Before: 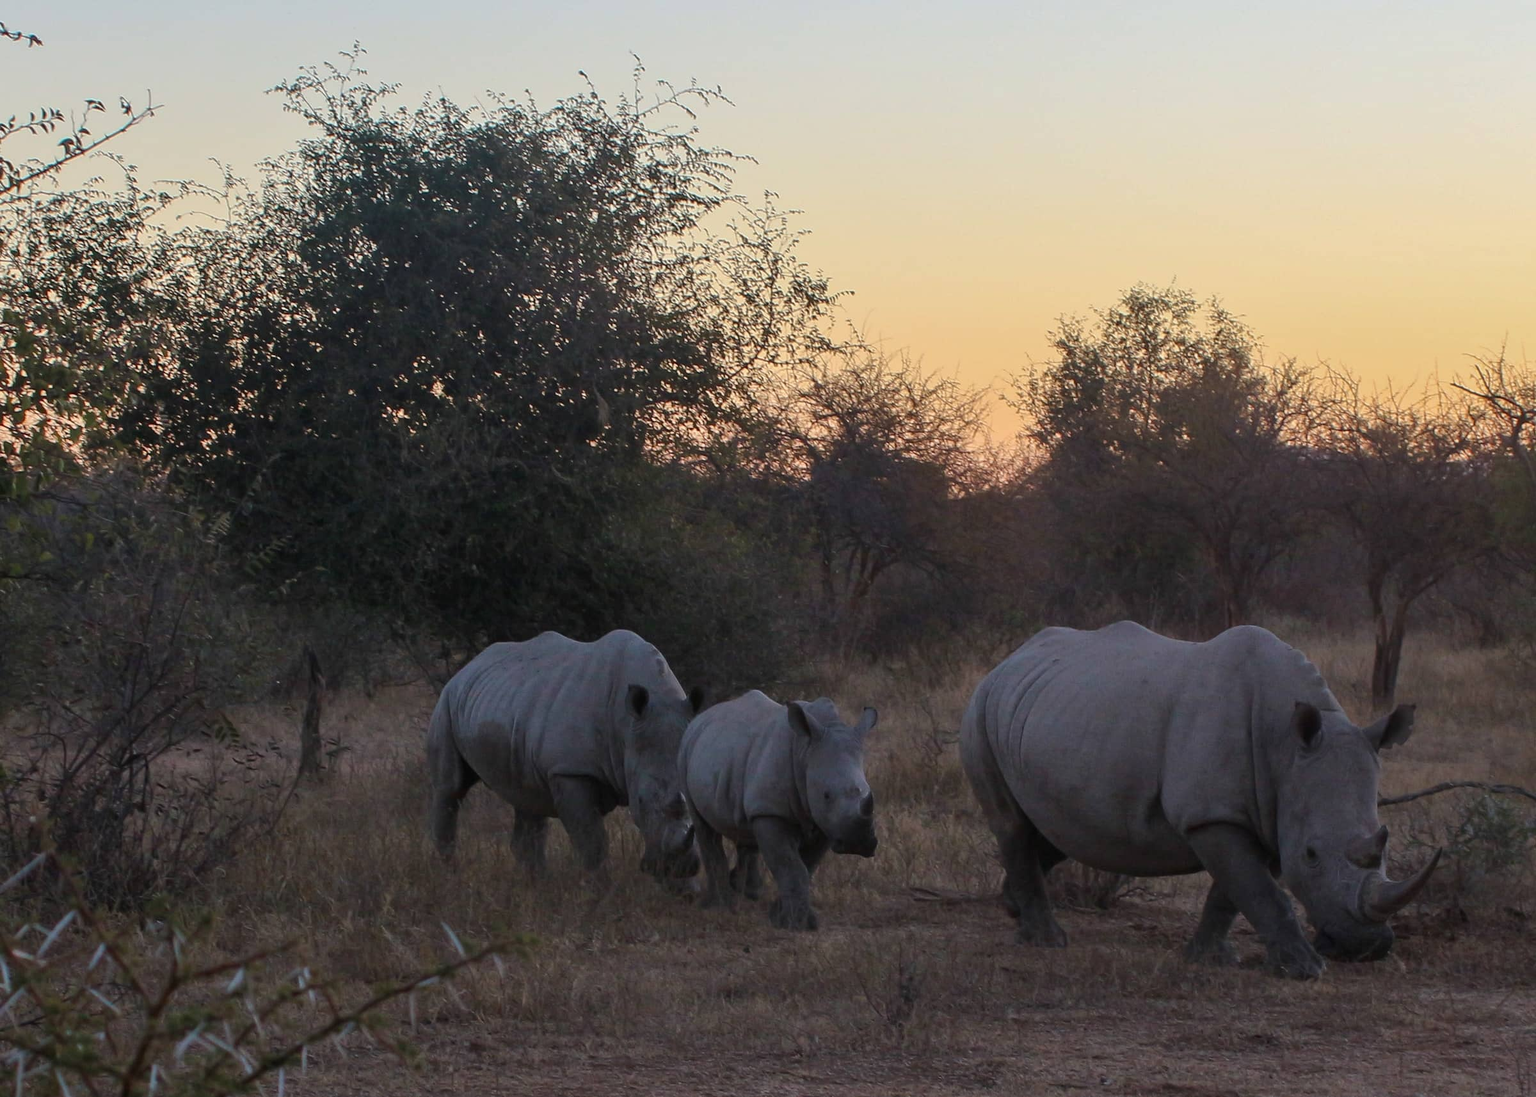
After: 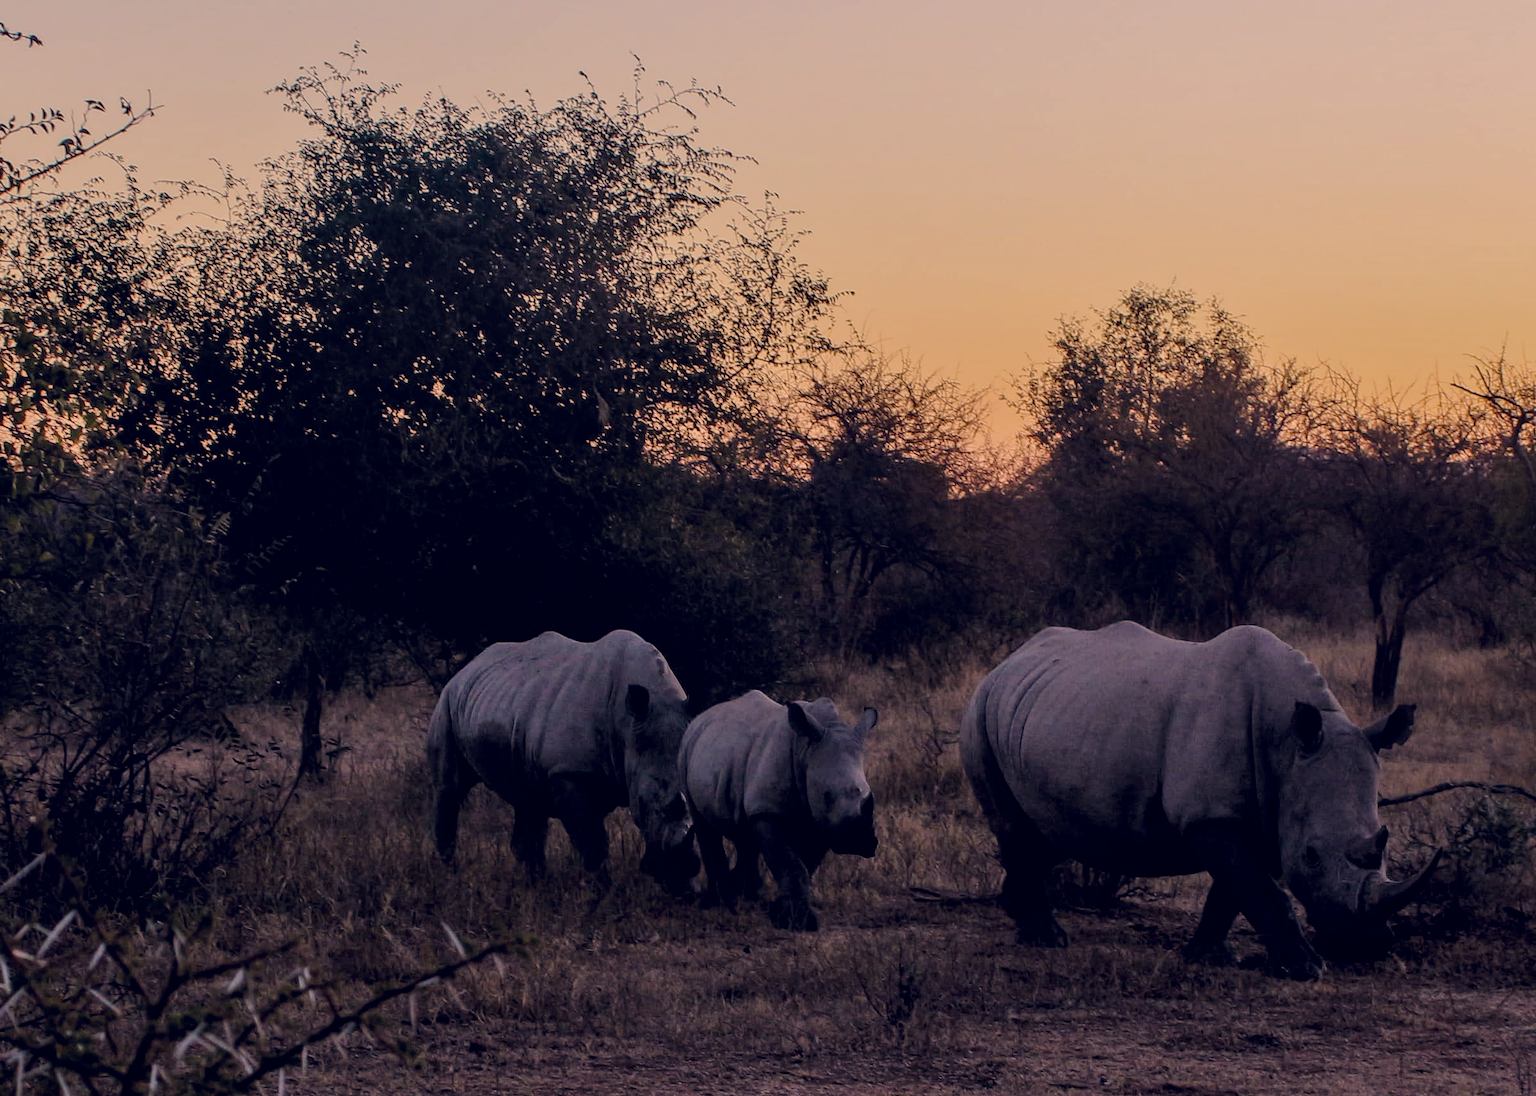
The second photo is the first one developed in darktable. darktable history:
color correction: highlights a* 19.59, highlights b* 27.49, shadows a* 3.46, shadows b* -17.28, saturation 0.73
filmic rgb: black relative exposure -5 EV, hardness 2.88, contrast 1.3, highlights saturation mix -30%
local contrast: on, module defaults
color balance rgb: perceptual saturation grading › global saturation 35%, perceptual saturation grading › highlights -30%, perceptual saturation grading › shadows 35%, perceptual brilliance grading › global brilliance 3%, perceptual brilliance grading › highlights -3%, perceptual brilliance grading › shadows 3%
shadows and highlights: radius 121.13, shadows 21.4, white point adjustment -9.72, highlights -14.39, soften with gaussian
